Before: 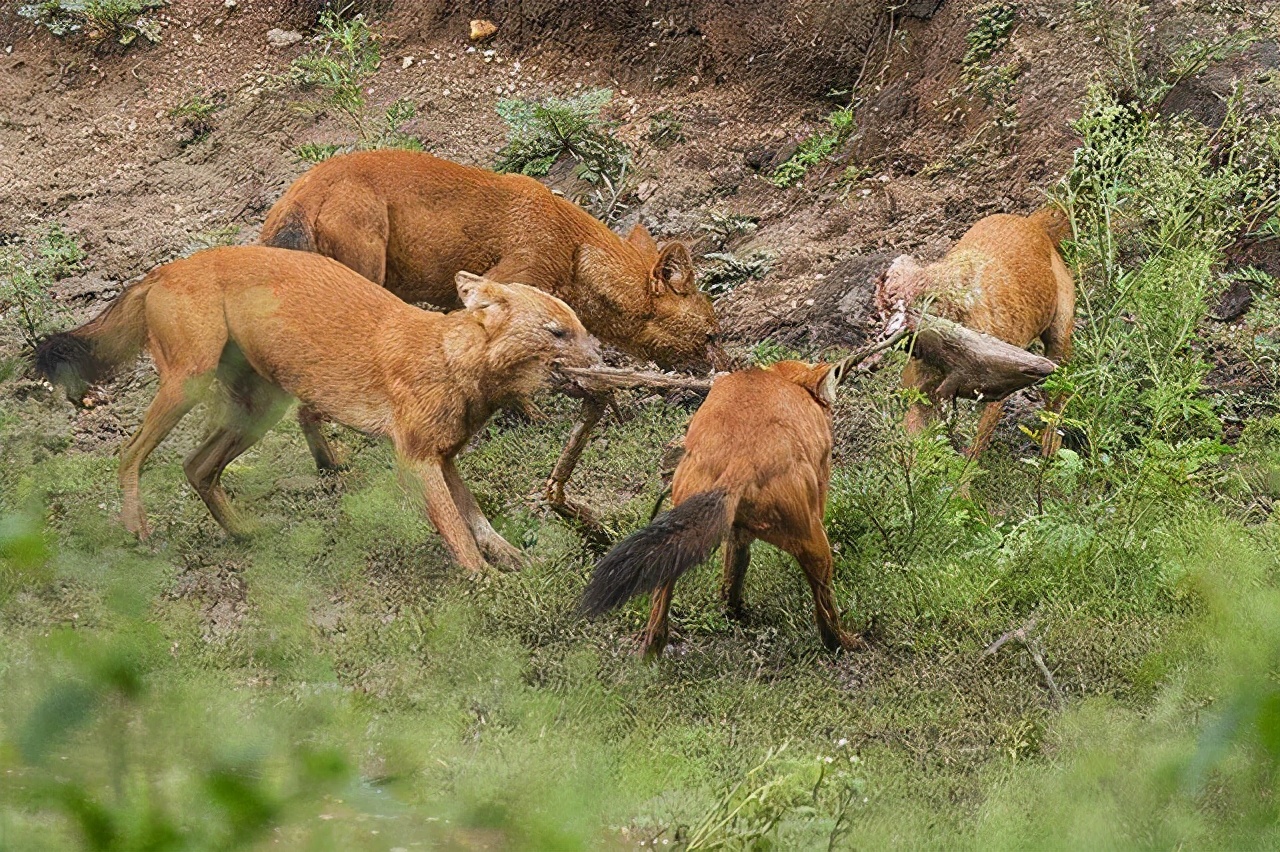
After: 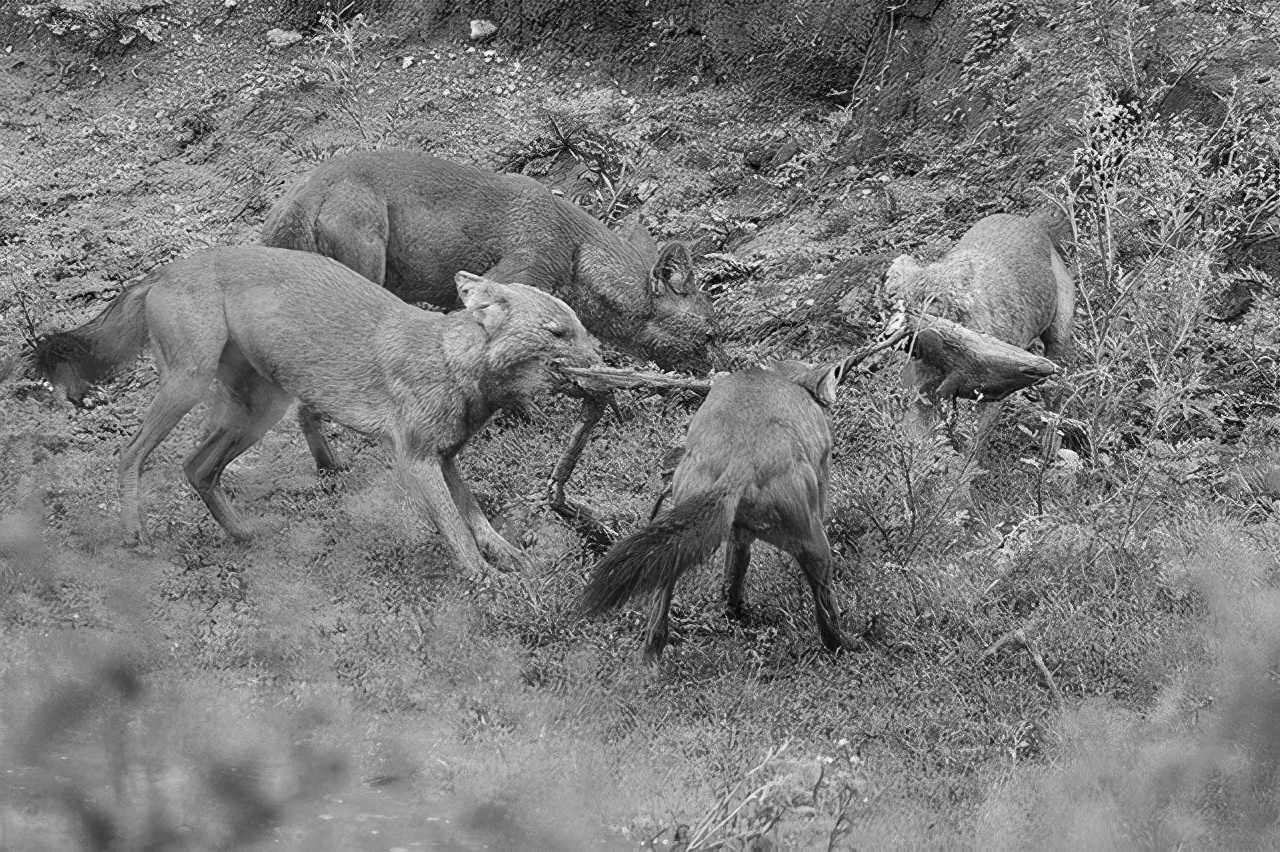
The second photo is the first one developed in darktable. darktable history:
contrast brightness saturation: saturation -0.989
